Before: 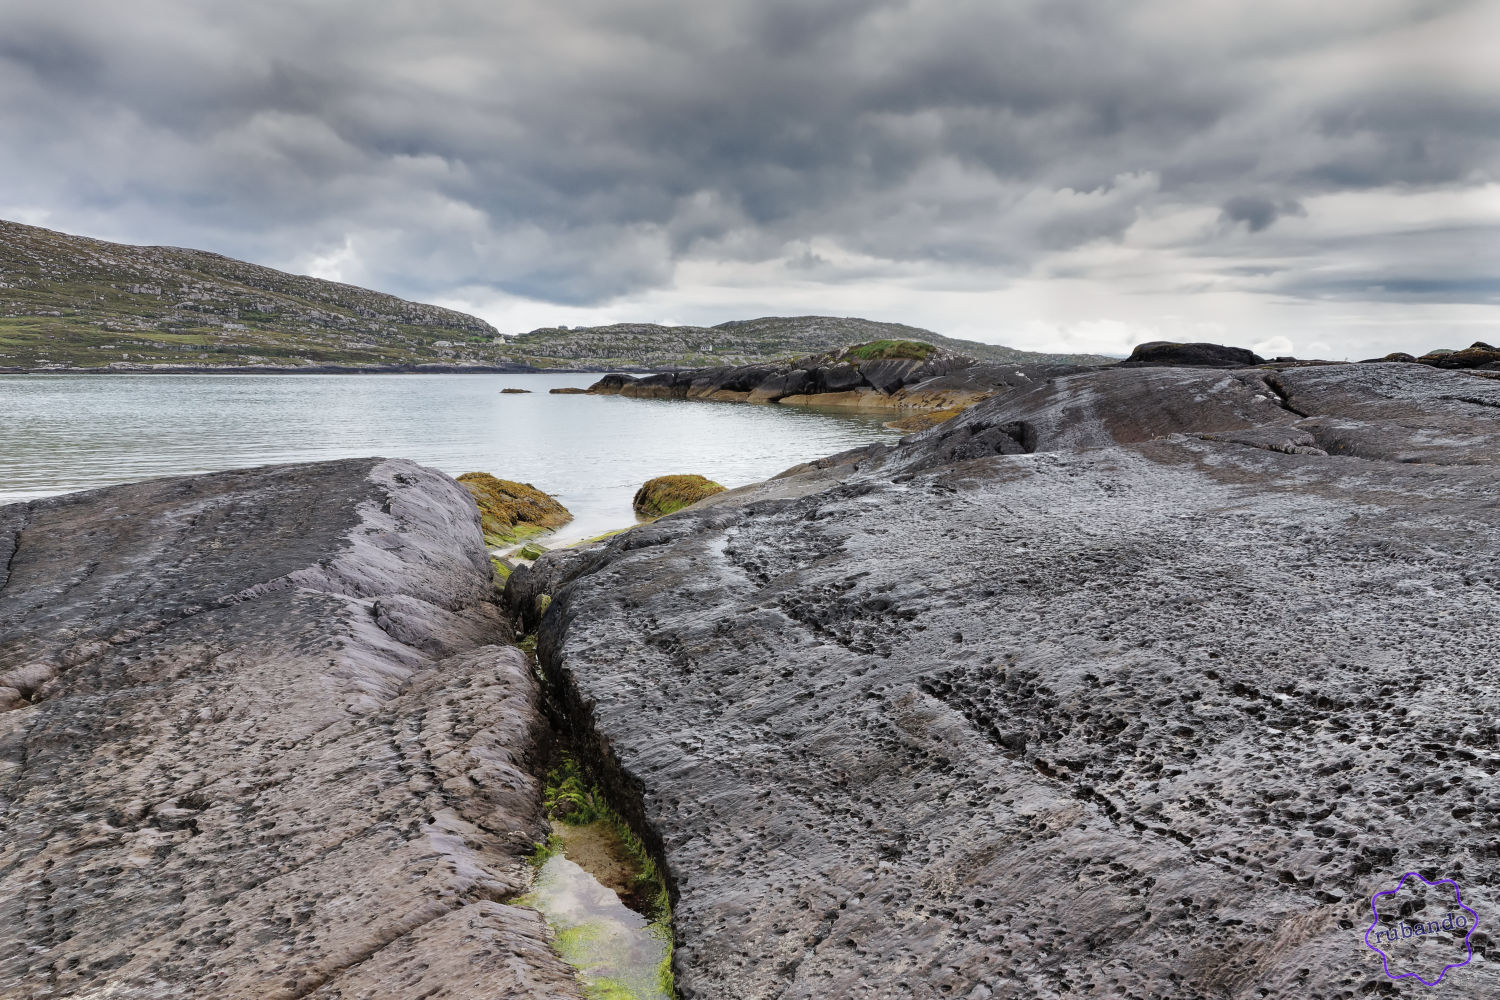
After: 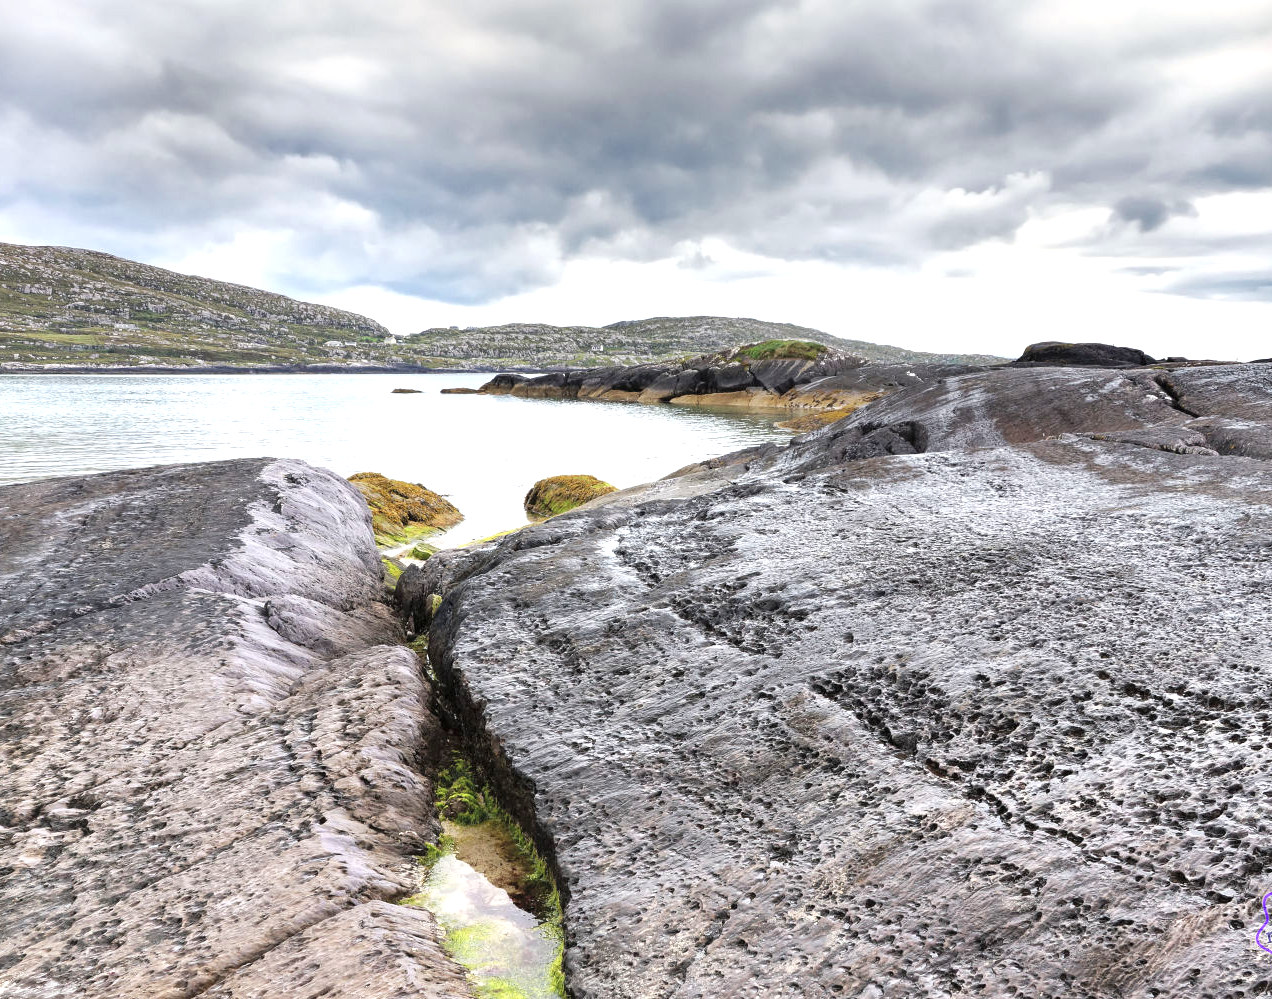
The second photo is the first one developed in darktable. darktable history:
exposure: black level correction 0, exposure 0.948 EV, compensate exposure bias true, compensate highlight preservation false
crop: left 7.333%, right 7.806%
